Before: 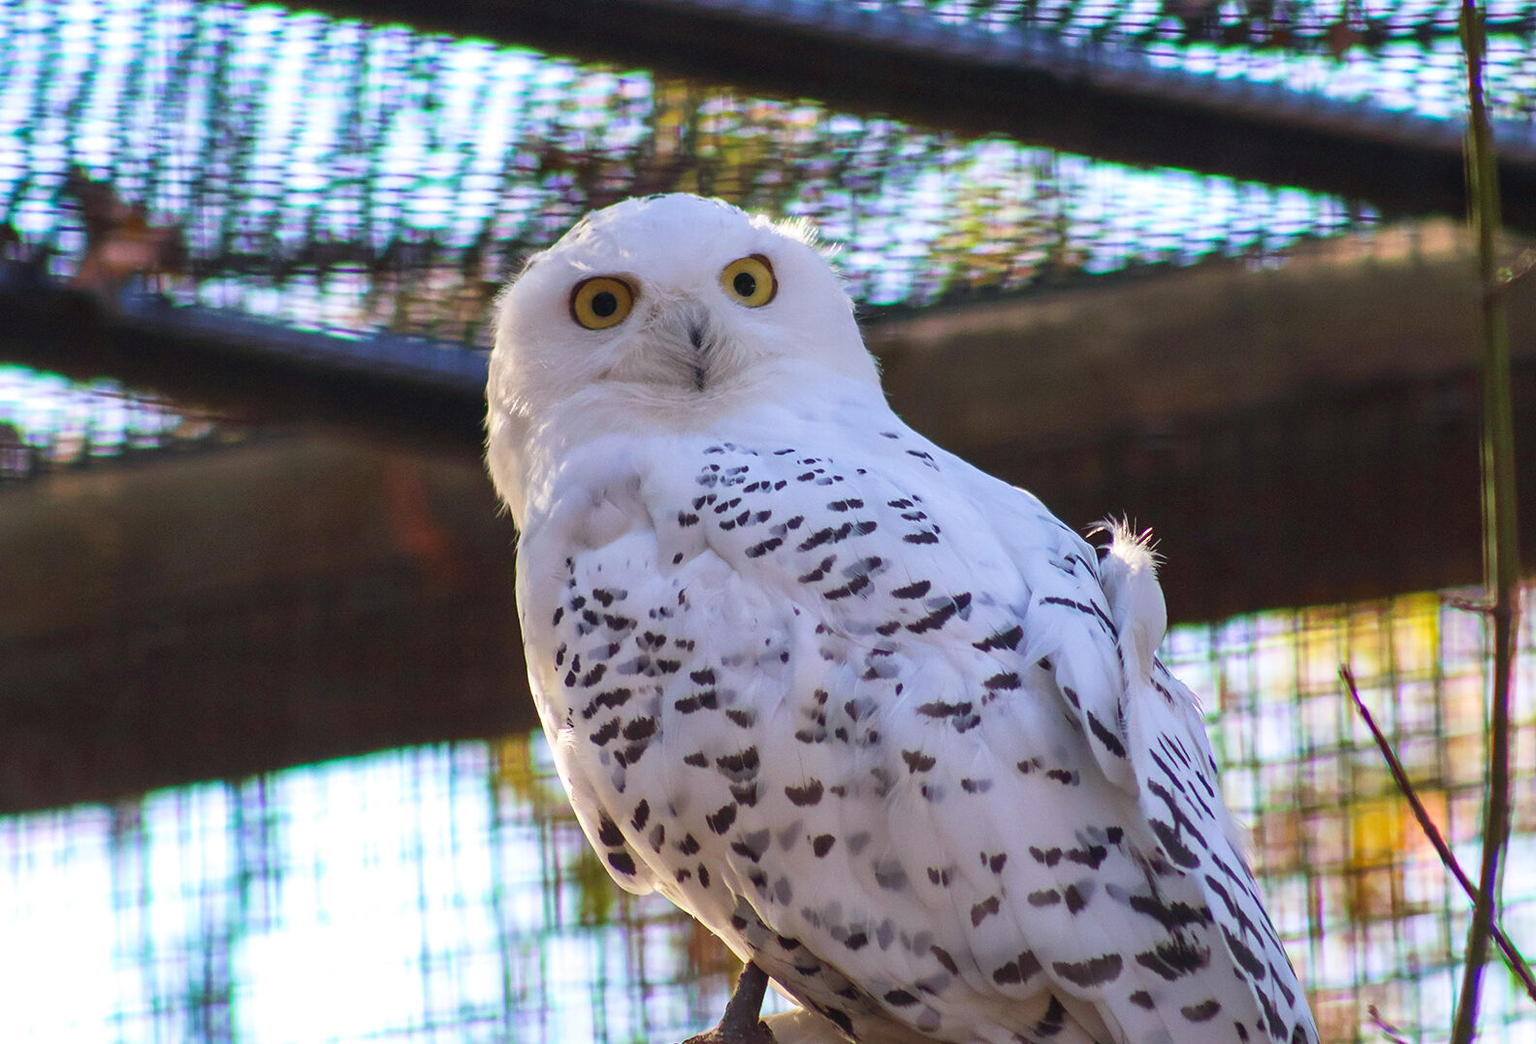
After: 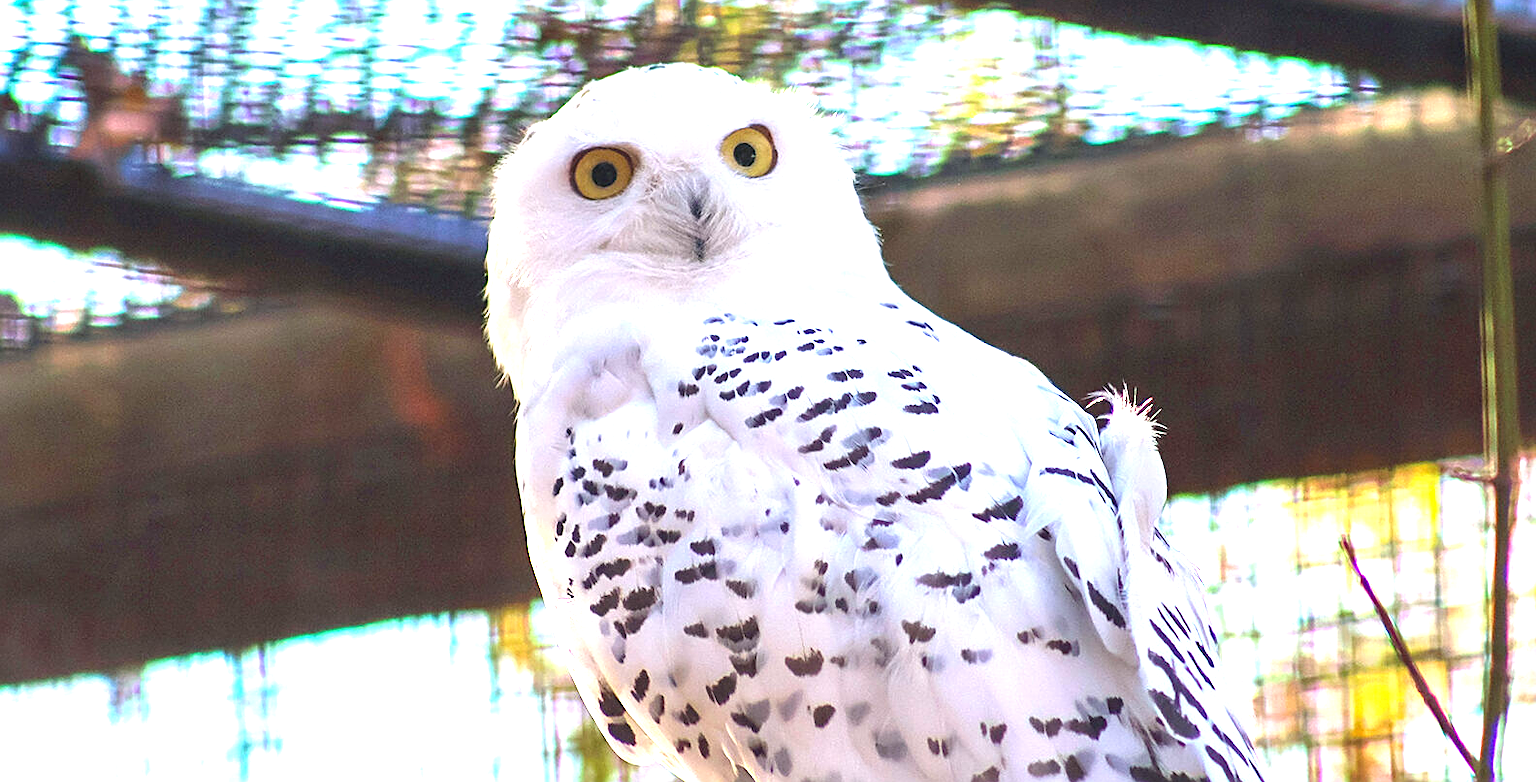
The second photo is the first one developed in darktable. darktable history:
exposure: black level correction 0, exposure 1.45 EV, compensate exposure bias true, compensate highlight preservation false
crop and rotate: top 12.5%, bottom 12.5%
sharpen: on, module defaults
